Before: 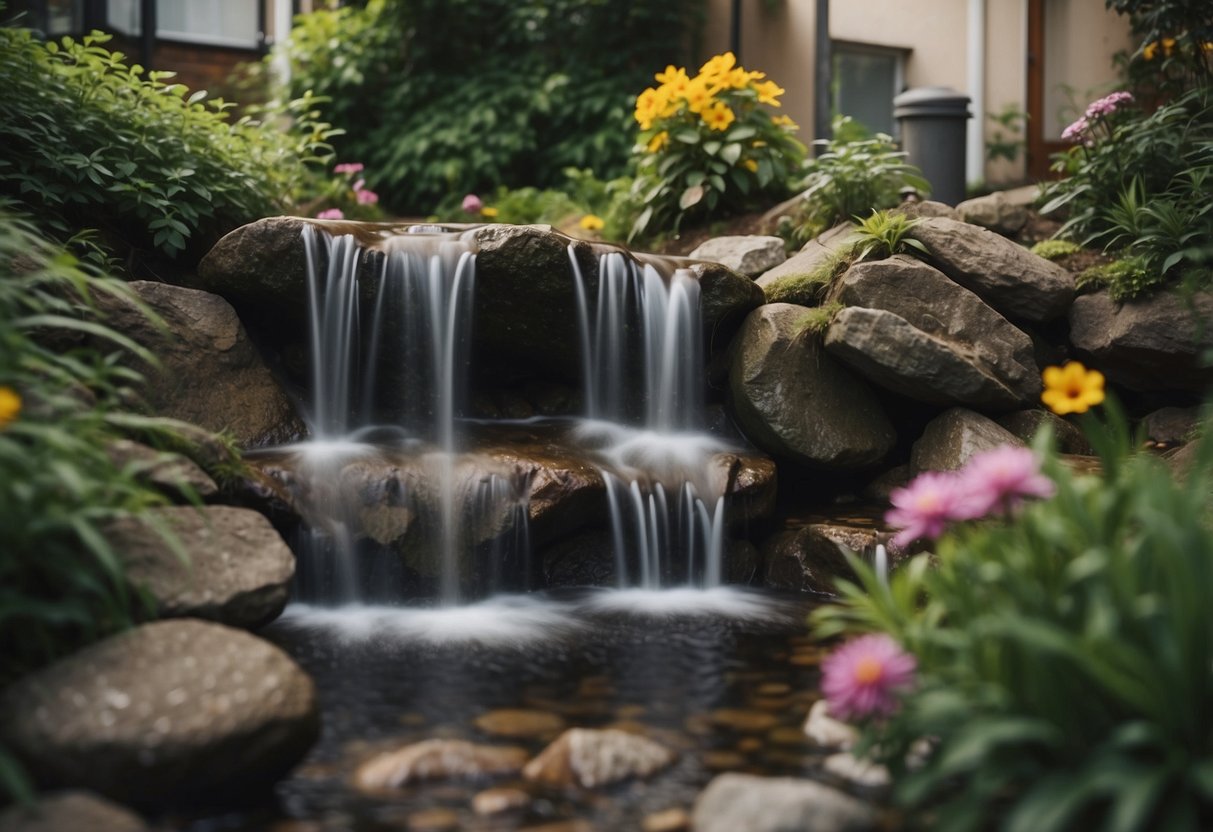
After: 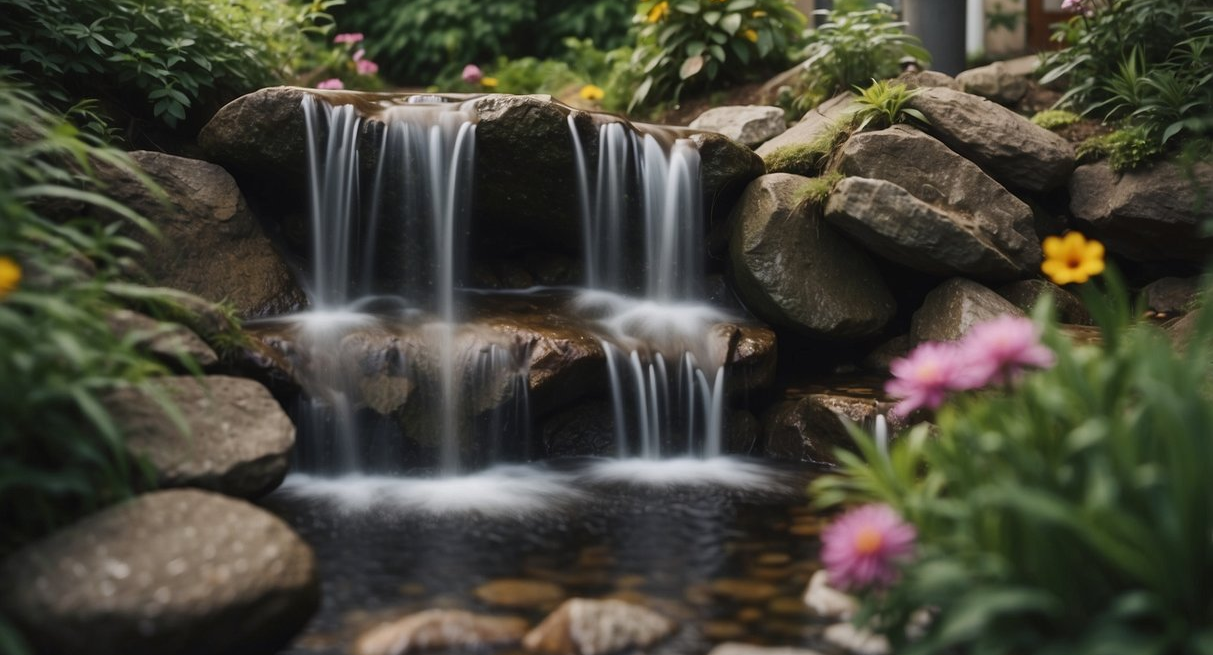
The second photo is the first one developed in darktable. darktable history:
crop and rotate: top 15.723%, bottom 5.49%
